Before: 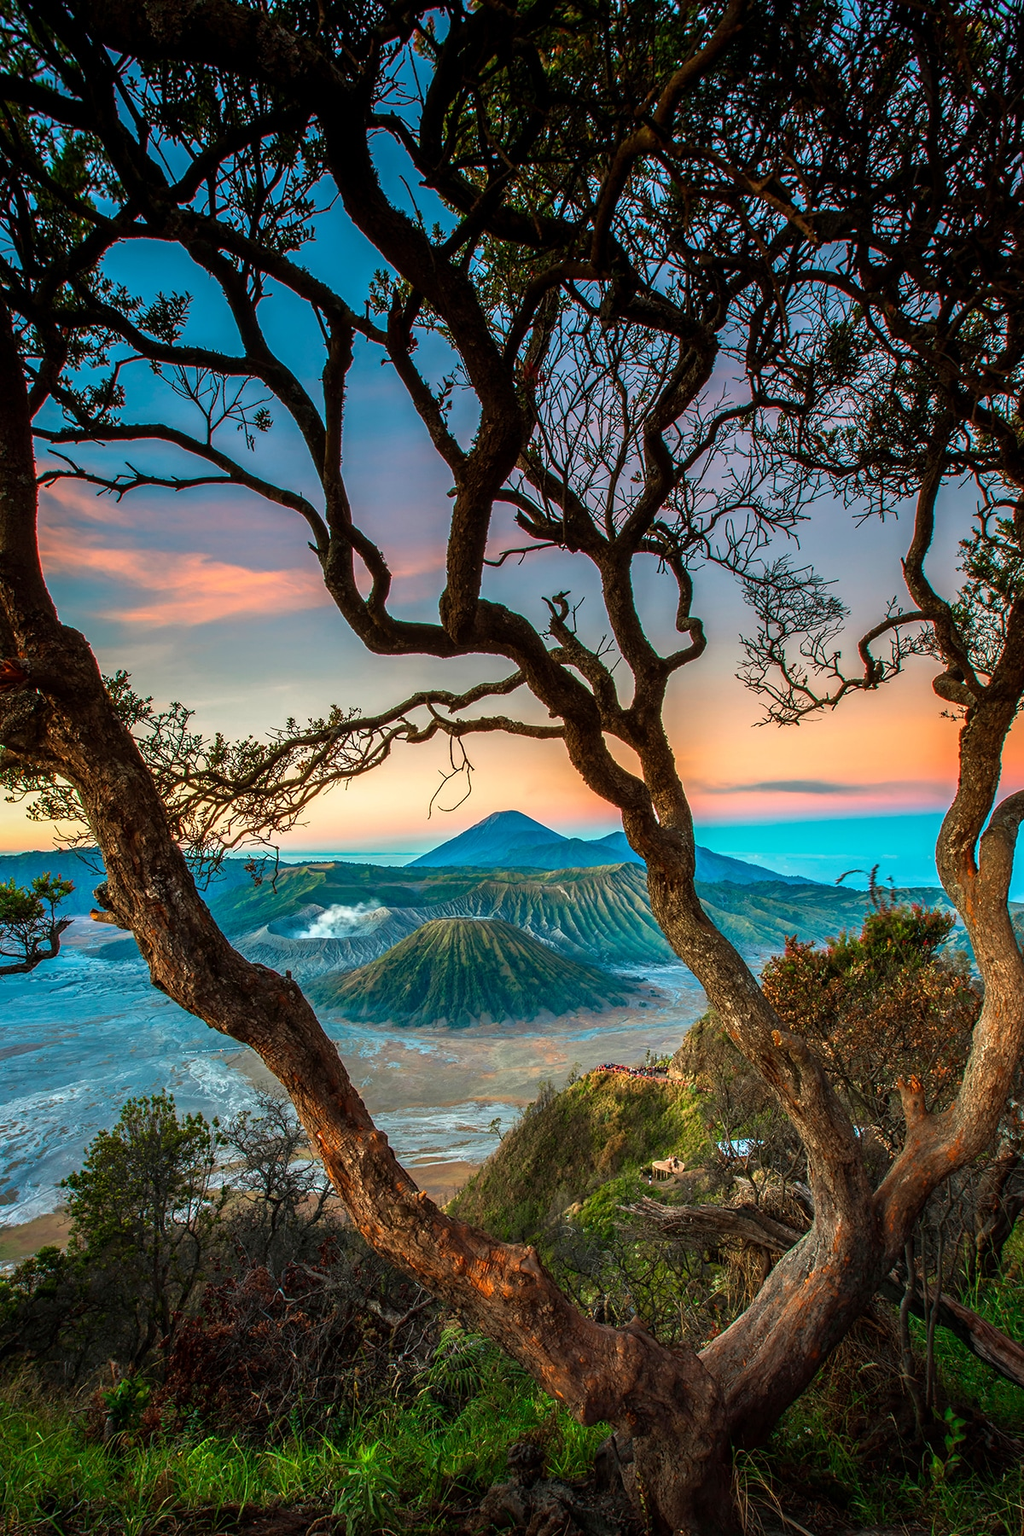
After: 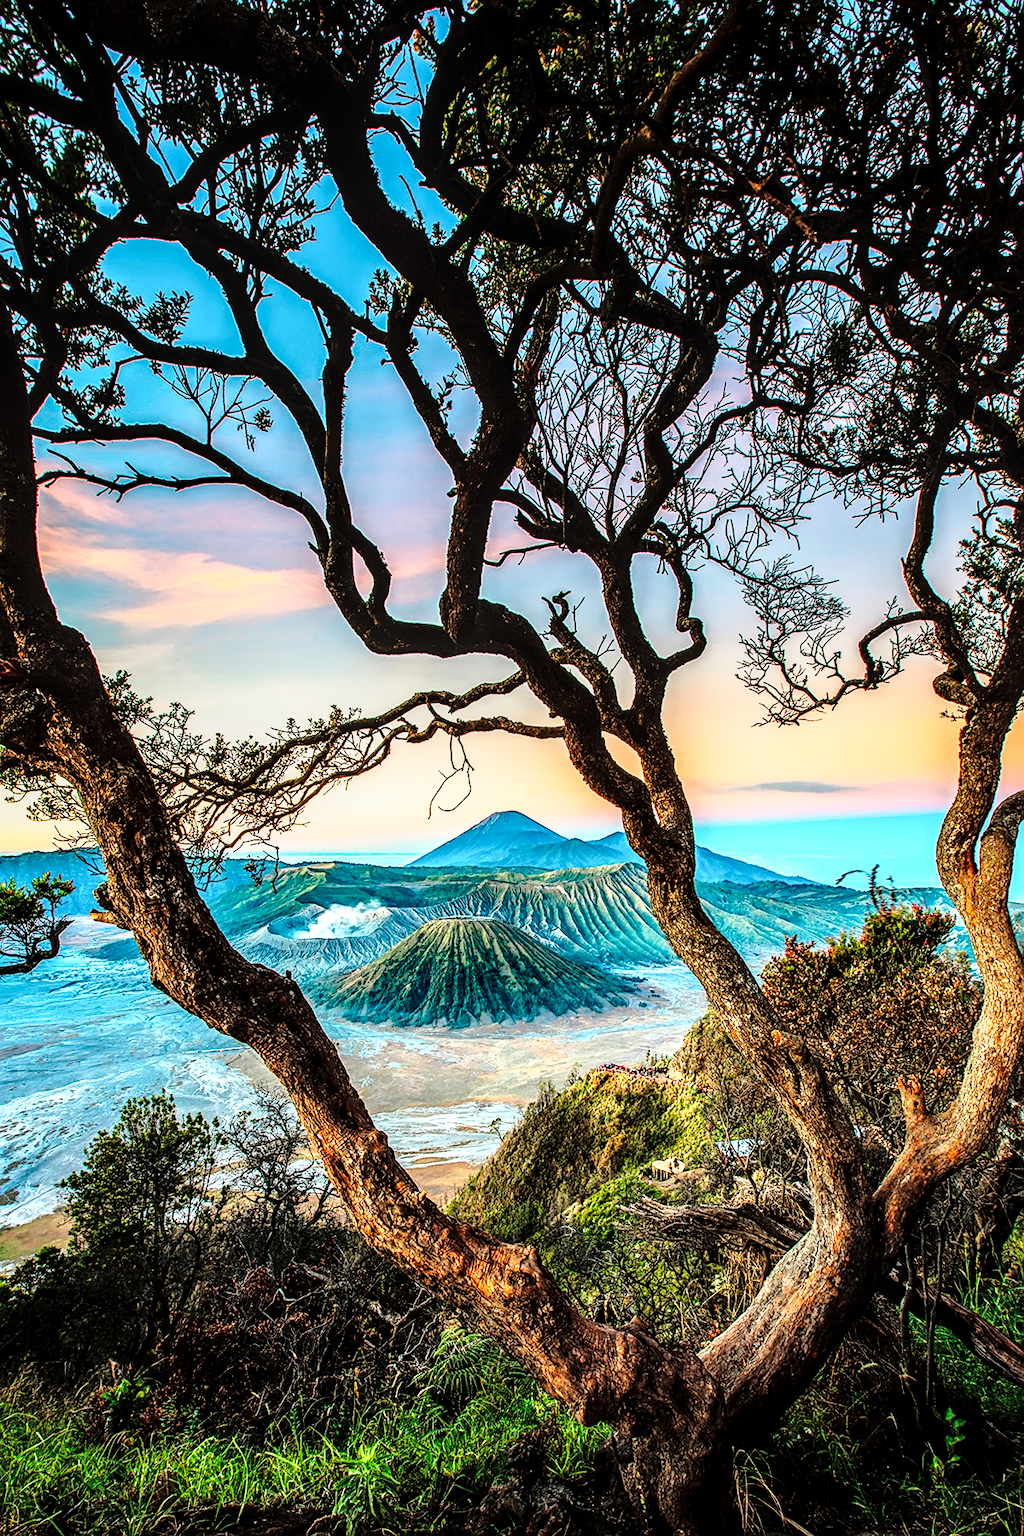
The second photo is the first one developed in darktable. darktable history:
tone curve: curves: ch0 [(0, 0) (0.136, 0.071) (0.346, 0.366) (0.489, 0.573) (0.66, 0.748) (0.858, 0.926) (1, 0.977)]; ch1 [(0, 0) (0.353, 0.344) (0.45, 0.46) (0.498, 0.498) (0.521, 0.512) (0.563, 0.559) (0.592, 0.605) (0.641, 0.673) (1, 1)]; ch2 [(0, 0) (0.333, 0.346) (0.375, 0.375) (0.424, 0.43) (0.476, 0.492) (0.502, 0.502) (0.524, 0.531) (0.579, 0.61) (0.612, 0.644) (0.641, 0.722) (1, 1)], color space Lab, linked channels, preserve colors none
sharpen: on, module defaults
local contrast: detail 150%
base curve: curves: ch0 [(0, 0) (0.028, 0.03) (0.121, 0.232) (0.46, 0.748) (0.859, 0.968) (1, 1)], preserve colors none
contrast brightness saturation: saturation -0.067
